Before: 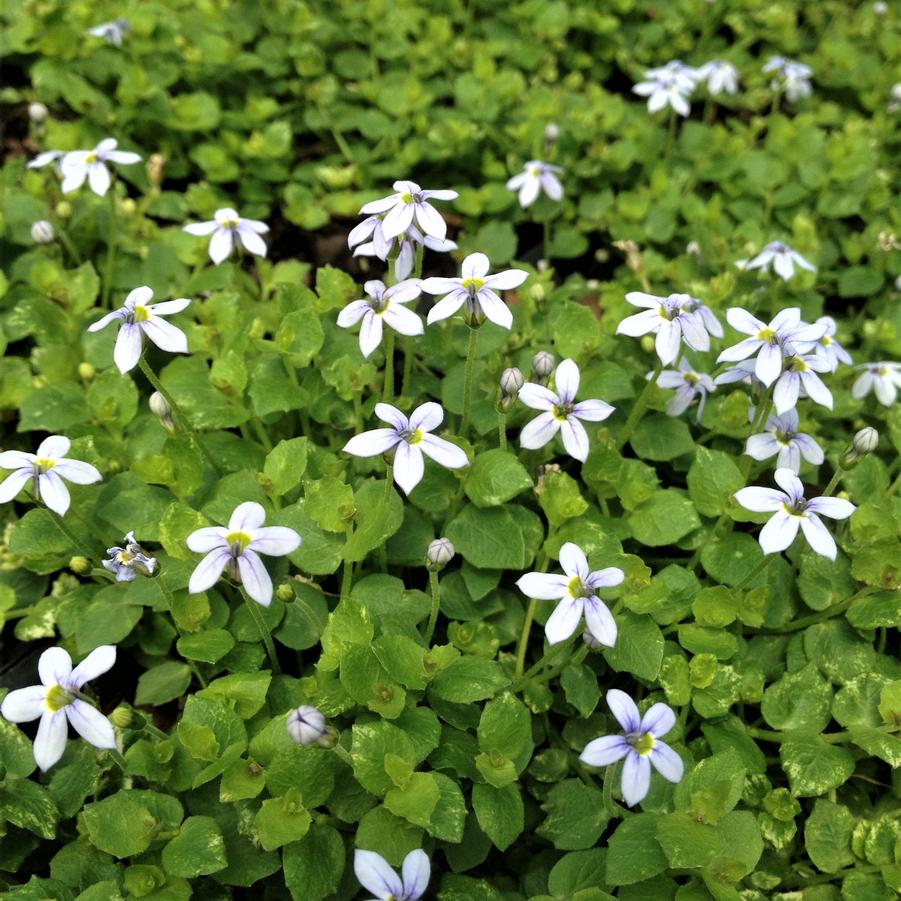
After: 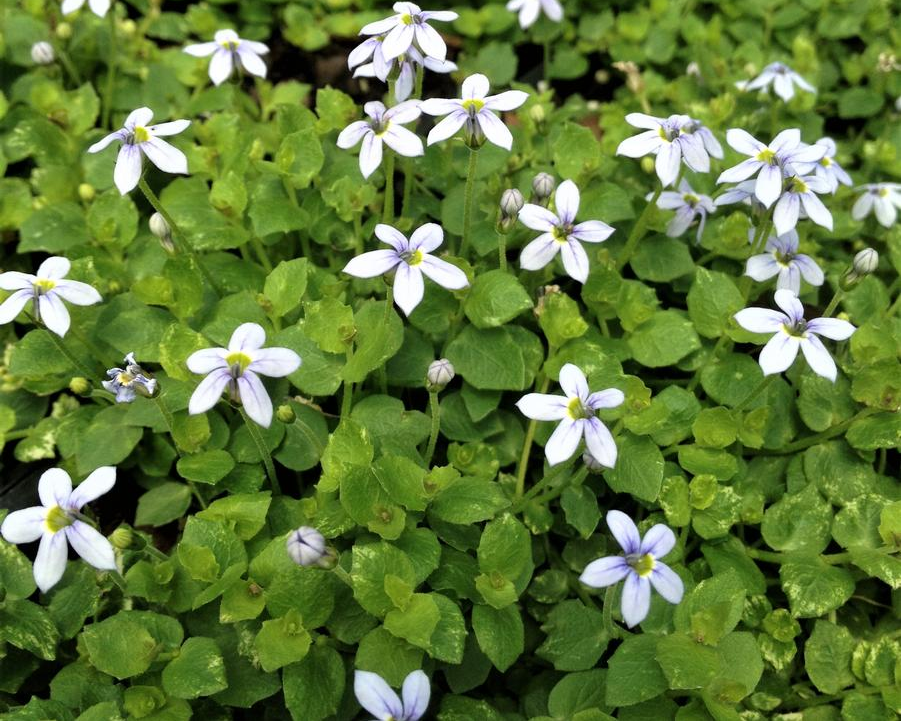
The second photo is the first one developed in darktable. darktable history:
crop and rotate: top 19.94%
